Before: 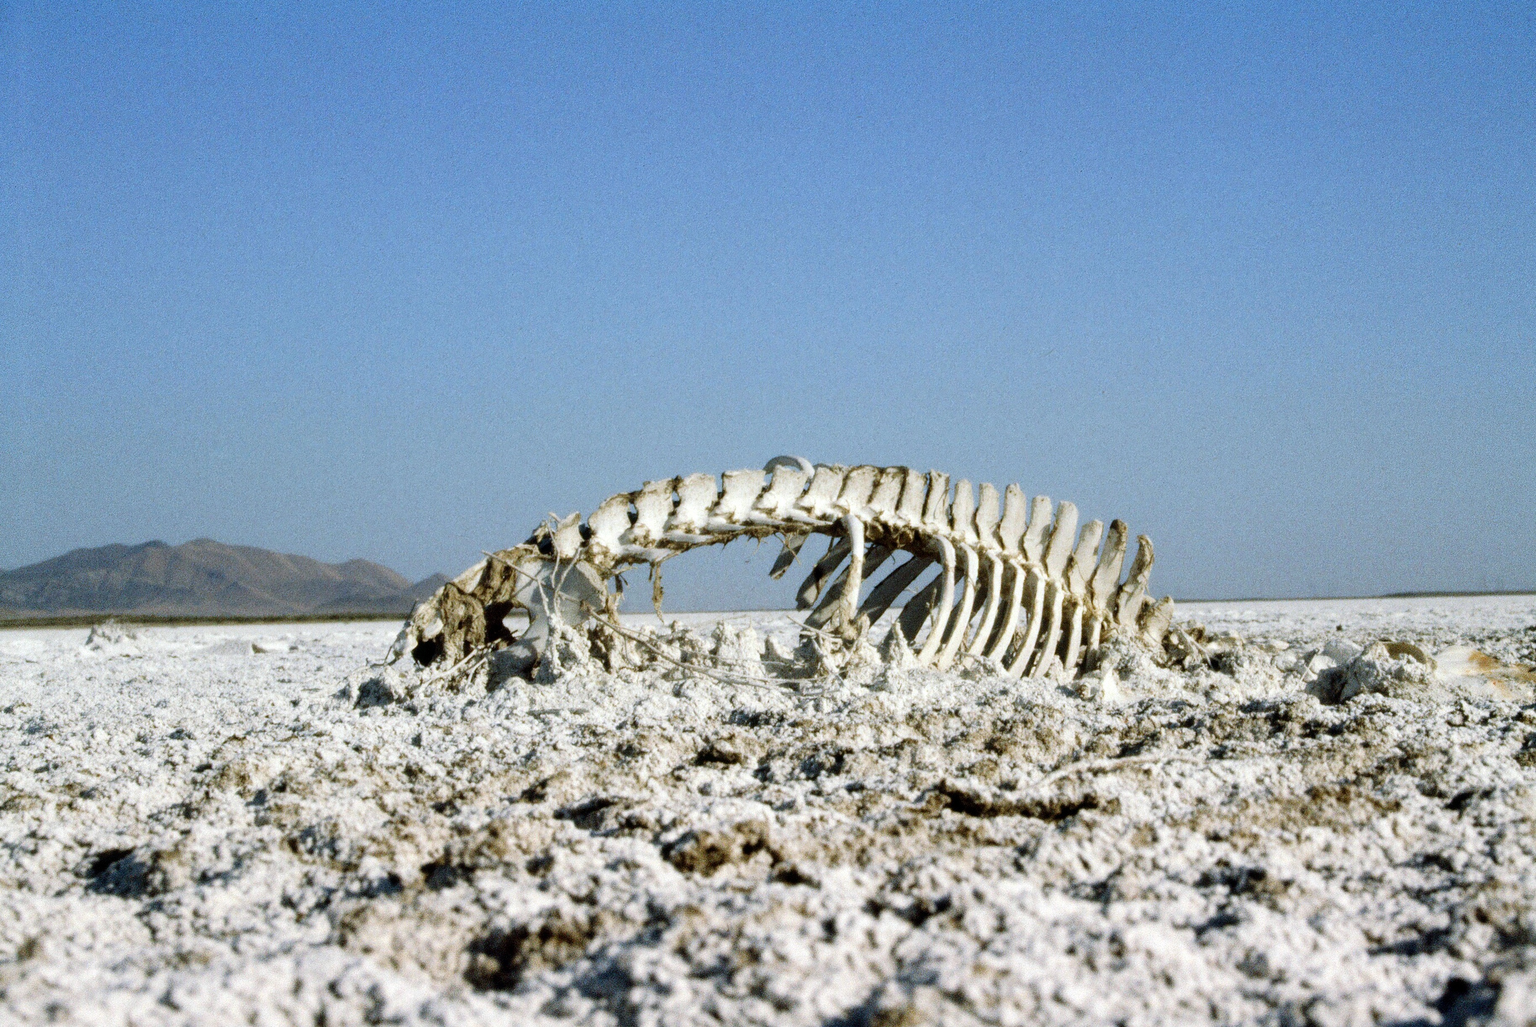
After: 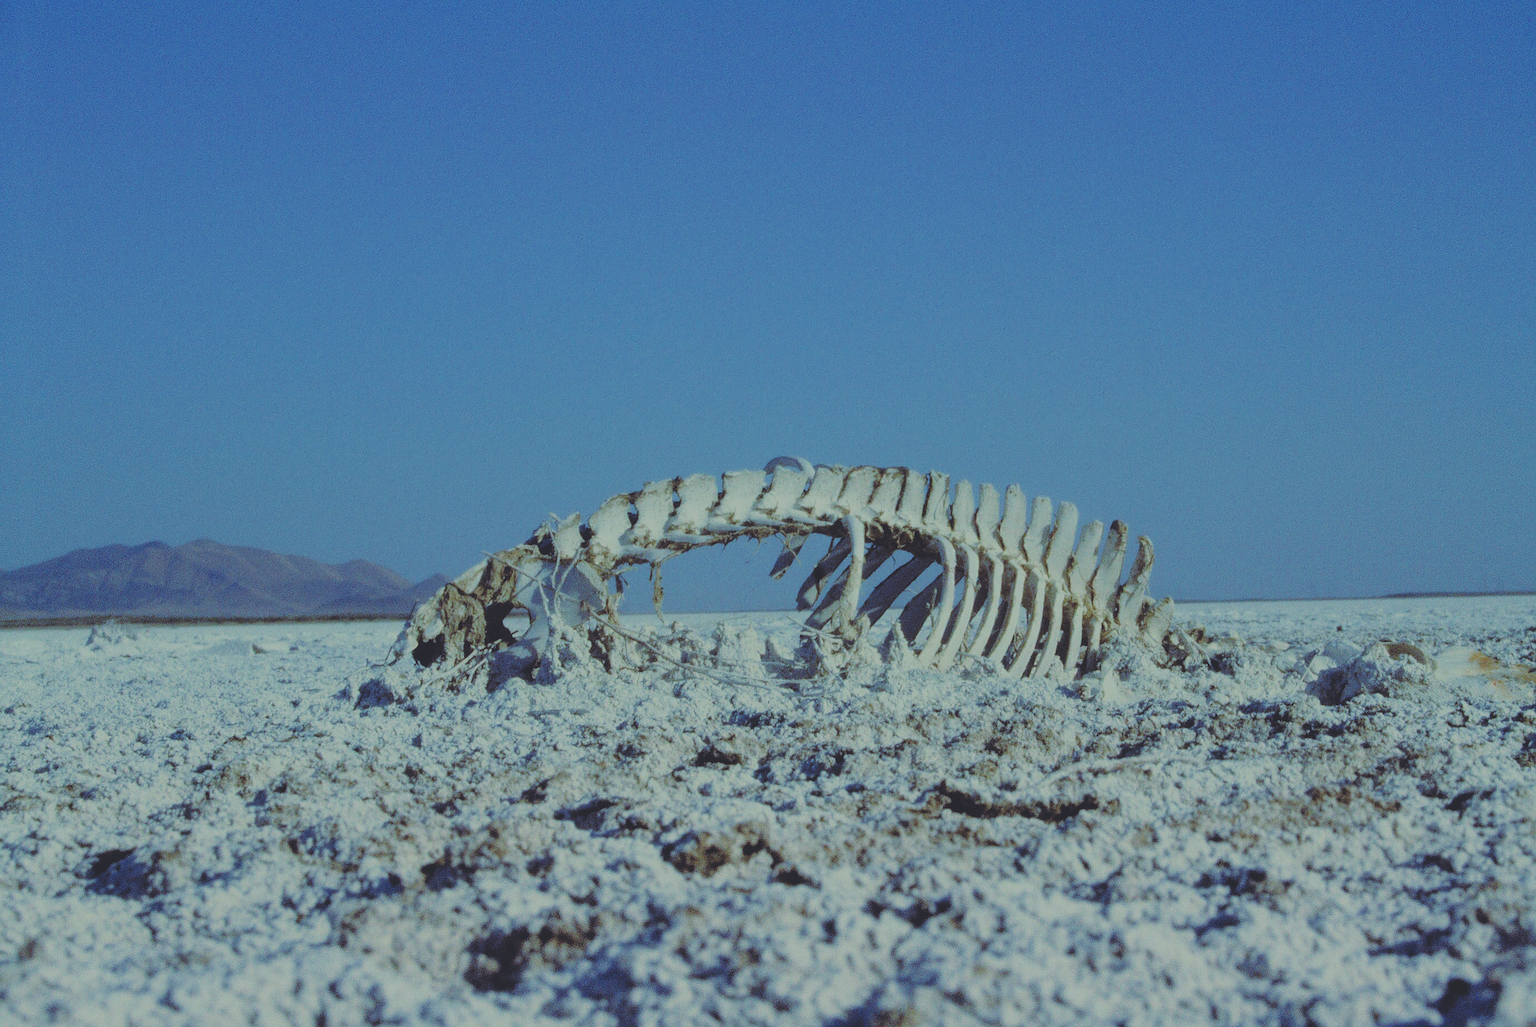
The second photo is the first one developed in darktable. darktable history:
sharpen: on, module defaults
rgb curve: curves: ch0 [(0, 0.186) (0.314, 0.284) (0.576, 0.466) (0.805, 0.691) (0.936, 0.886)]; ch1 [(0, 0.186) (0.314, 0.284) (0.581, 0.534) (0.771, 0.746) (0.936, 0.958)]; ch2 [(0, 0.216) (0.275, 0.39) (1, 1)], mode RGB, independent channels, compensate middle gray true, preserve colors none
color balance rgb: linear chroma grading › global chroma 10%, perceptual saturation grading › global saturation 30%, global vibrance 10%
filmic rgb: black relative exposure -4.42 EV, white relative exposure 6.58 EV, hardness 1.85, contrast 0.5
color zones: curves: ch1 [(0, 0.469) (0.01, 0.469) (0.12, 0.446) (0.248, 0.469) (0.5, 0.5) (0.748, 0.5) (0.99, 0.469) (1, 0.469)]
